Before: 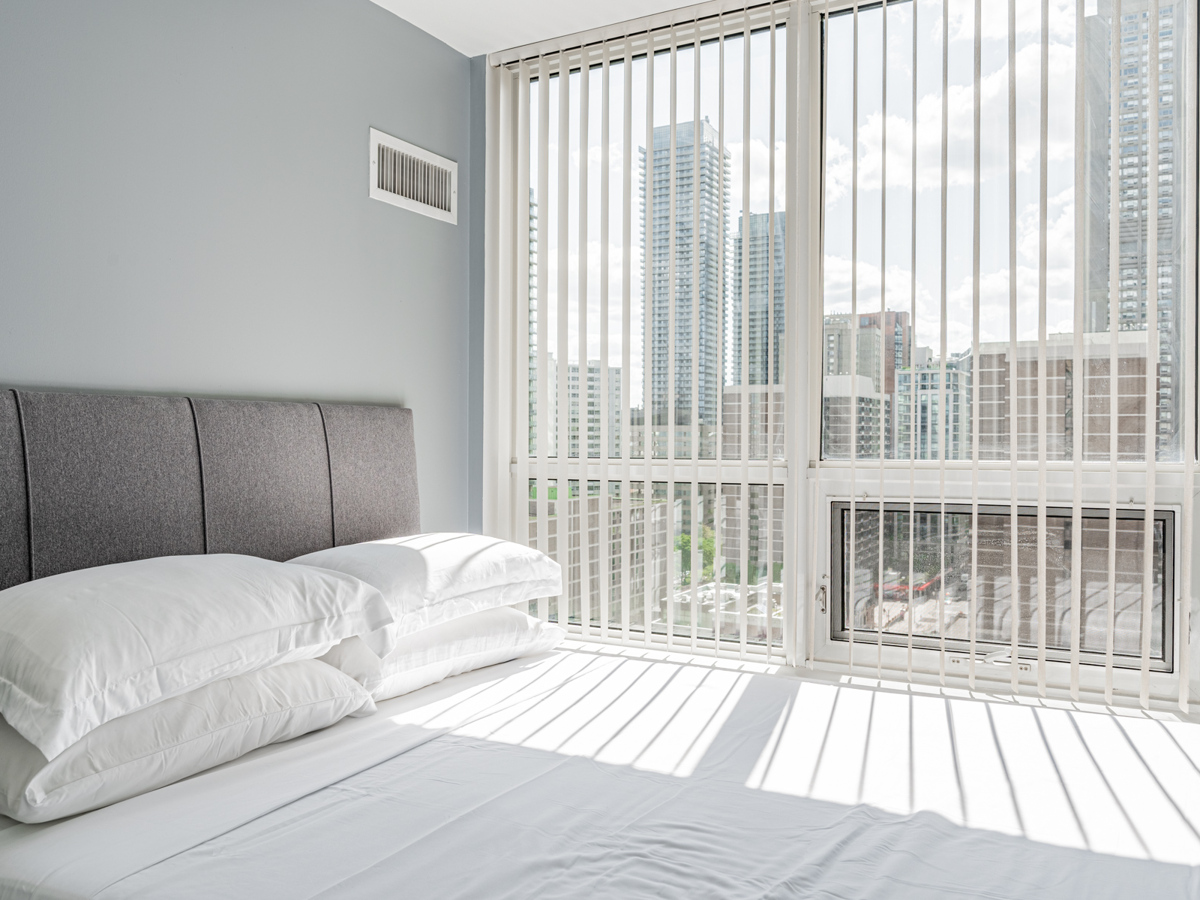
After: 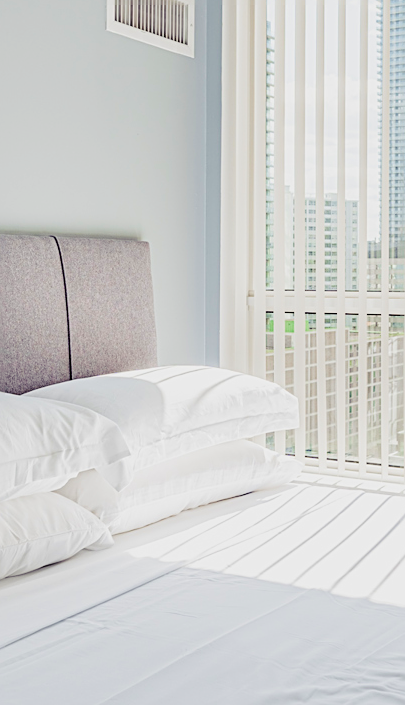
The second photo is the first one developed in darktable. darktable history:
sharpen: on, module defaults
color balance rgb: shadows lift › luminance -21.36%, shadows lift › chroma 8.698%, shadows lift › hue 282.88°, perceptual saturation grading › global saturation 36.617%, perceptual saturation grading › shadows 35.642%, perceptual brilliance grading › mid-tones 10.091%, perceptual brilliance grading › shadows 14.749%, global vibrance 20%
filmic rgb: black relative exposure -6.66 EV, white relative exposure 4.56 EV, hardness 3.26
crop and rotate: left 21.948%, top 18.646%, right 44.25%, bottom 2.997%
exposure: exposure 0.744 EV, compensate exposure bias true, compensate highlight preservation false
